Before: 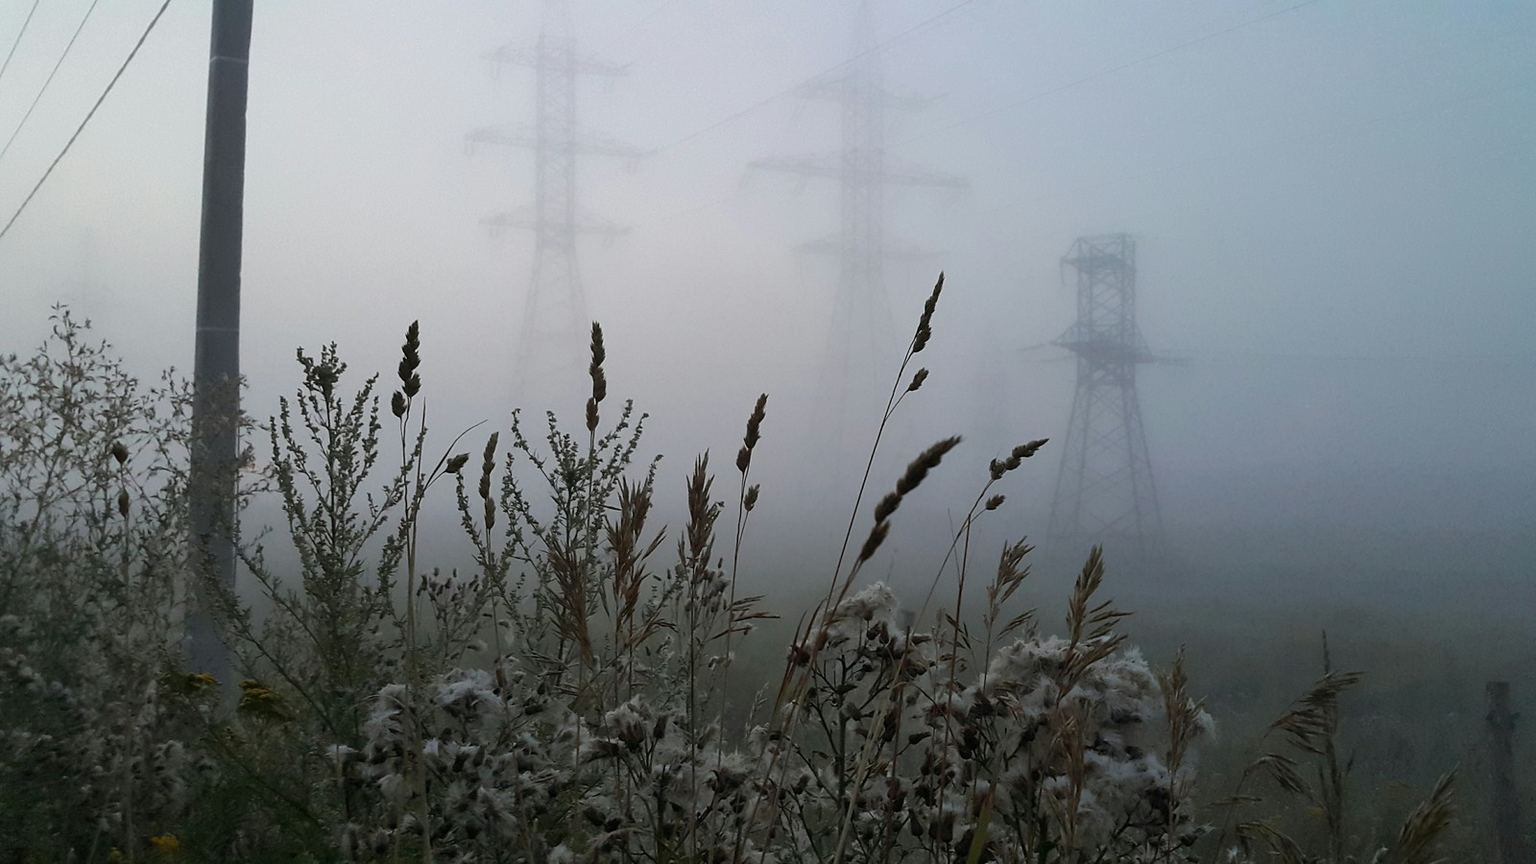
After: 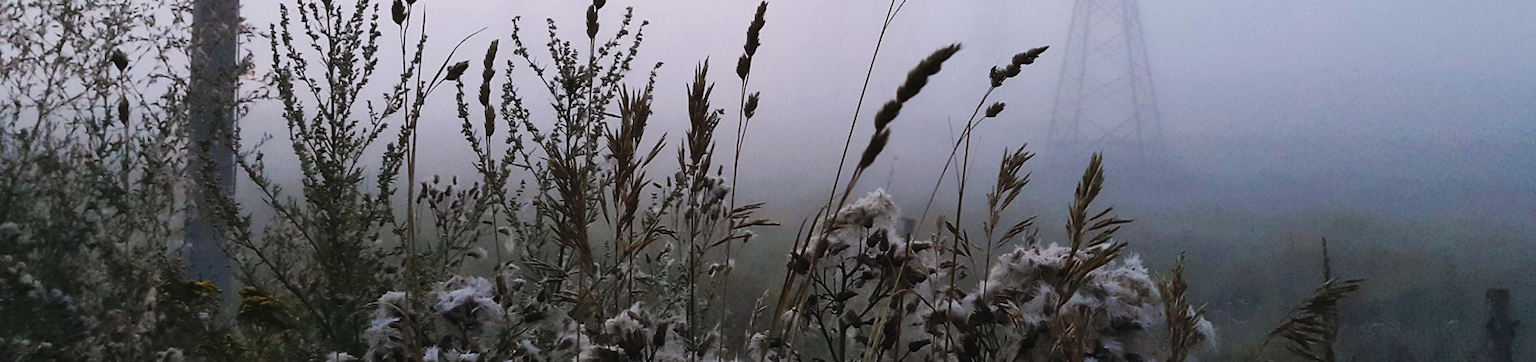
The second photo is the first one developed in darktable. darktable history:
base curve: curves: ch0 [(0, 0) (0.036, 0.025) (0.121, 0.166) (0.206, 0.329) (0.605, 0.79) (1, 1)], preserve colors none
exposure: black level correction -0.005, exposure 0.054 EV, compensate highlight preservation false
crop: top 45.551%, bottom 12.262%
white balance: red 1.05, blue 1.072
